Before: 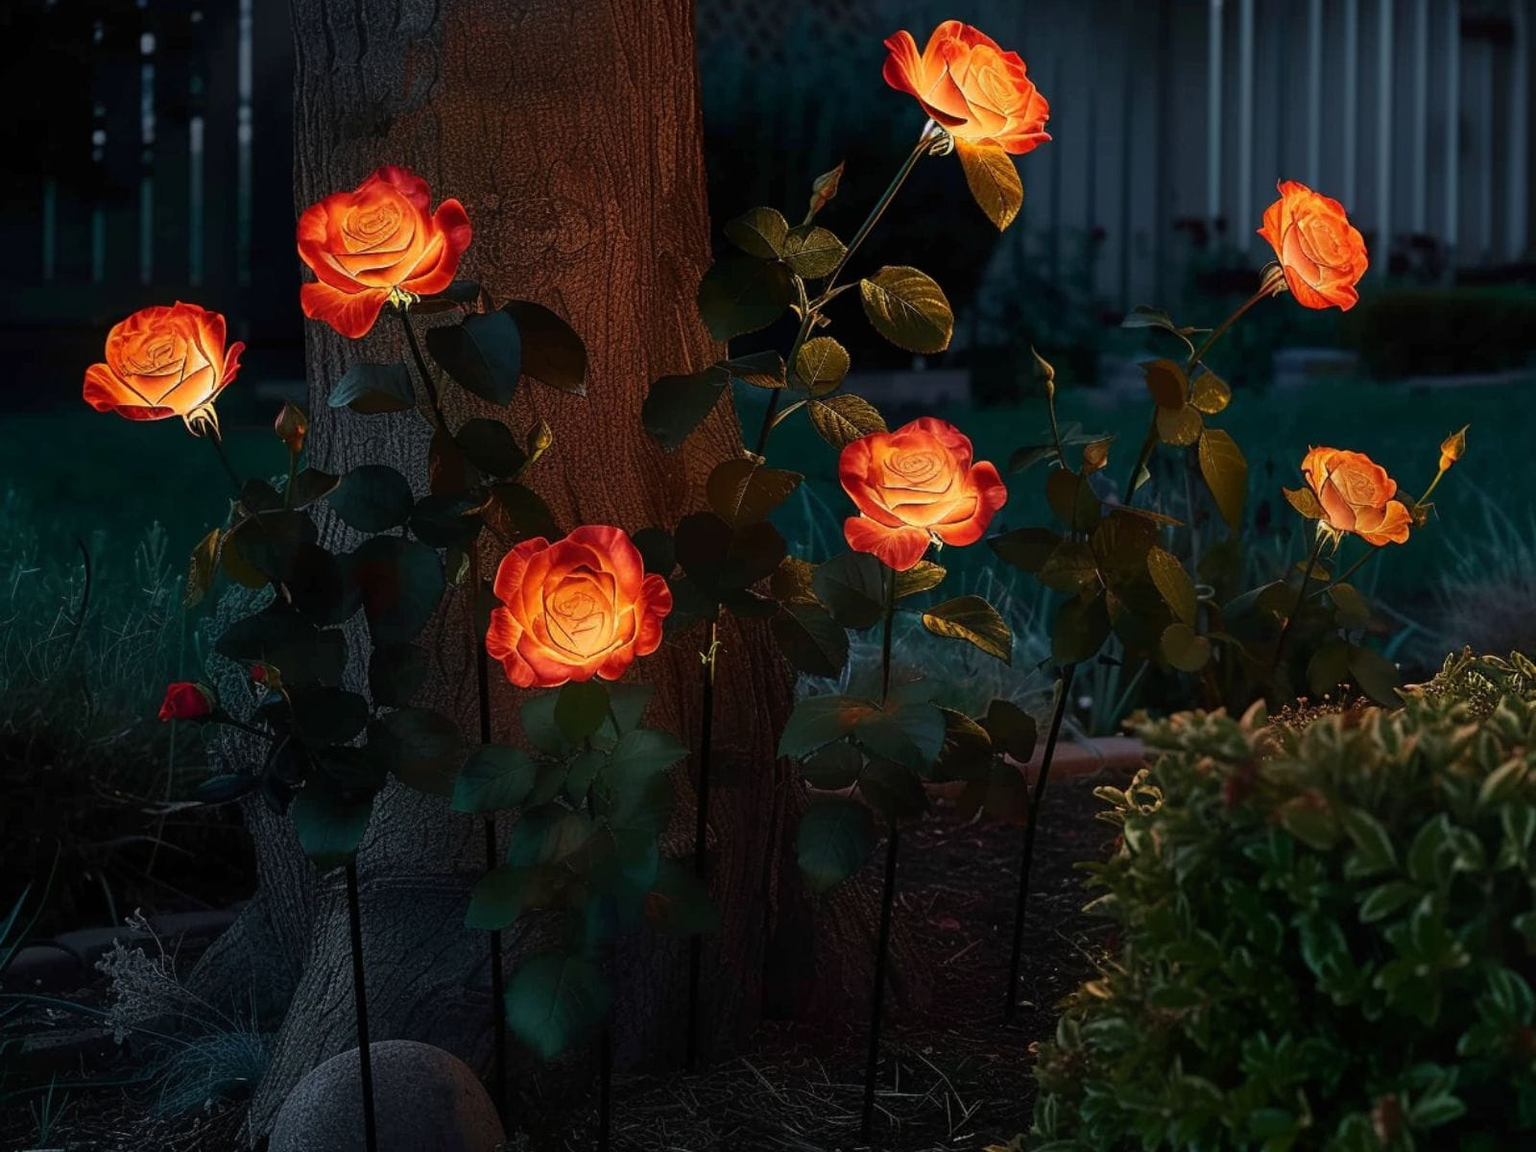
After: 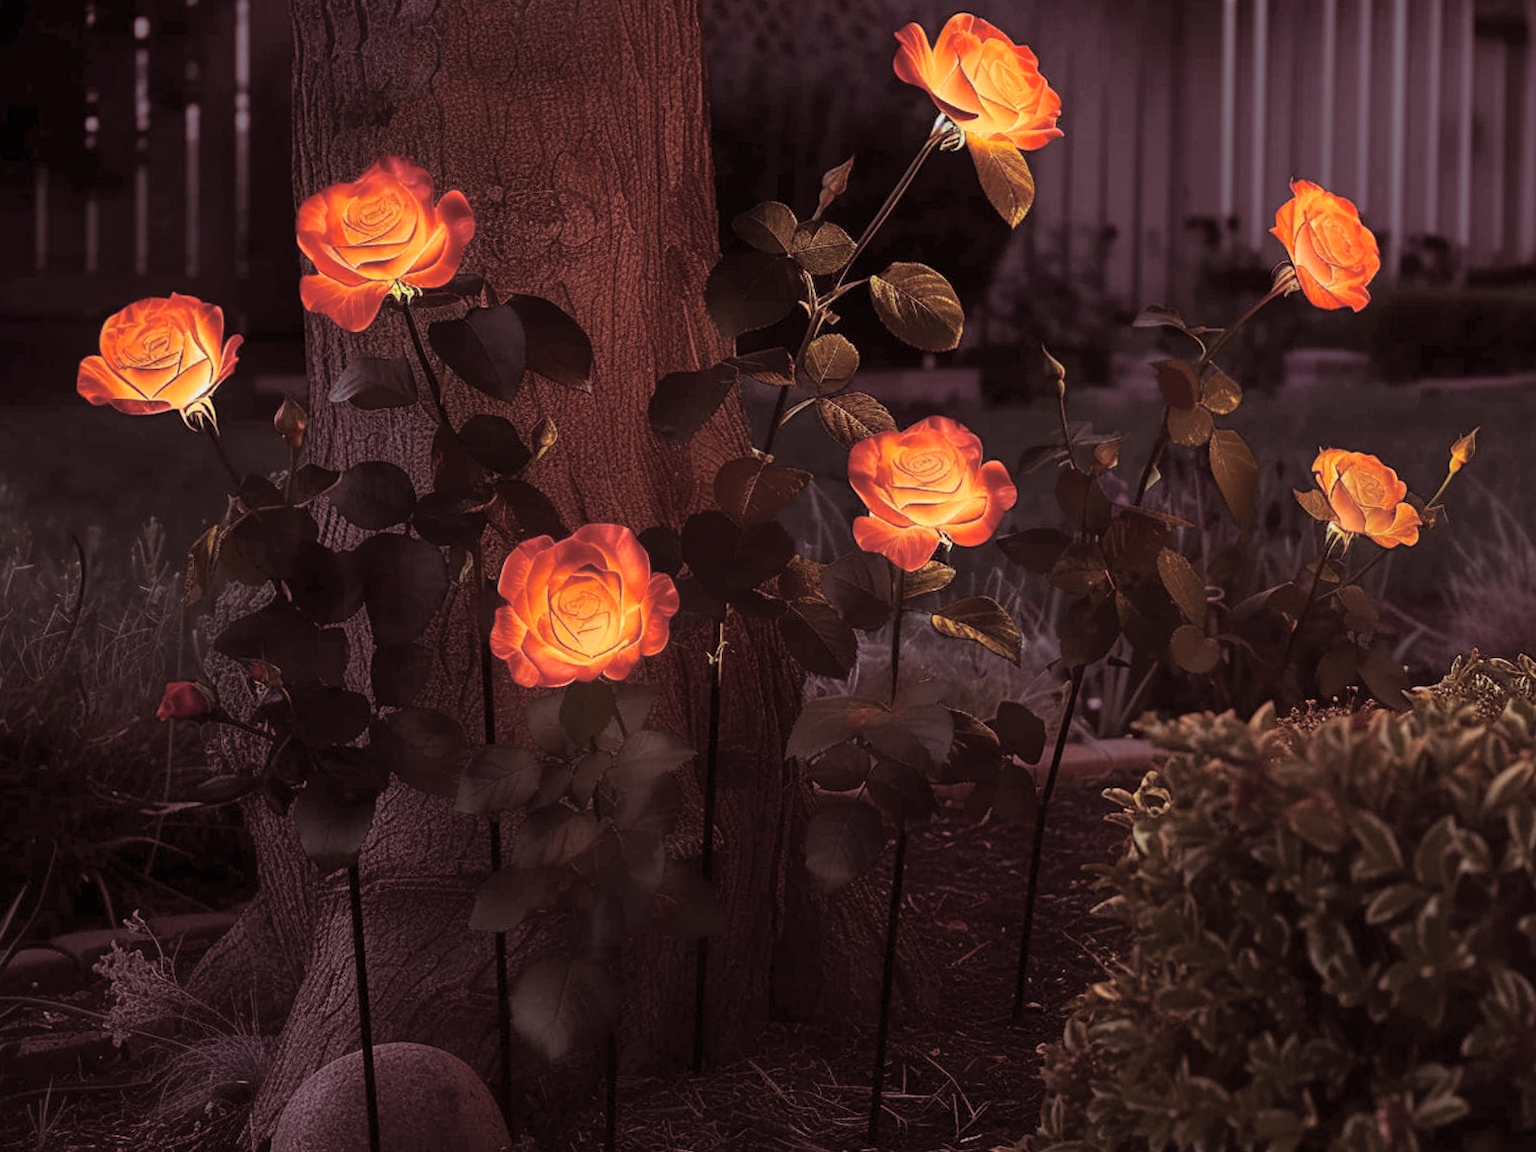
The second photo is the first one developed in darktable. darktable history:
split-toning: highlights › hue 180°
contrast brightness saturation: brightness 0.15
rotate and perspective: rotation 0.174°, lens shift (vertical) 0.013, lens shift (horizontal) 0.019, shear 0.001, automatic cropping original format, crop left 0.007, crop right 0.991, crop top 0.016, crop bottom 0.997
